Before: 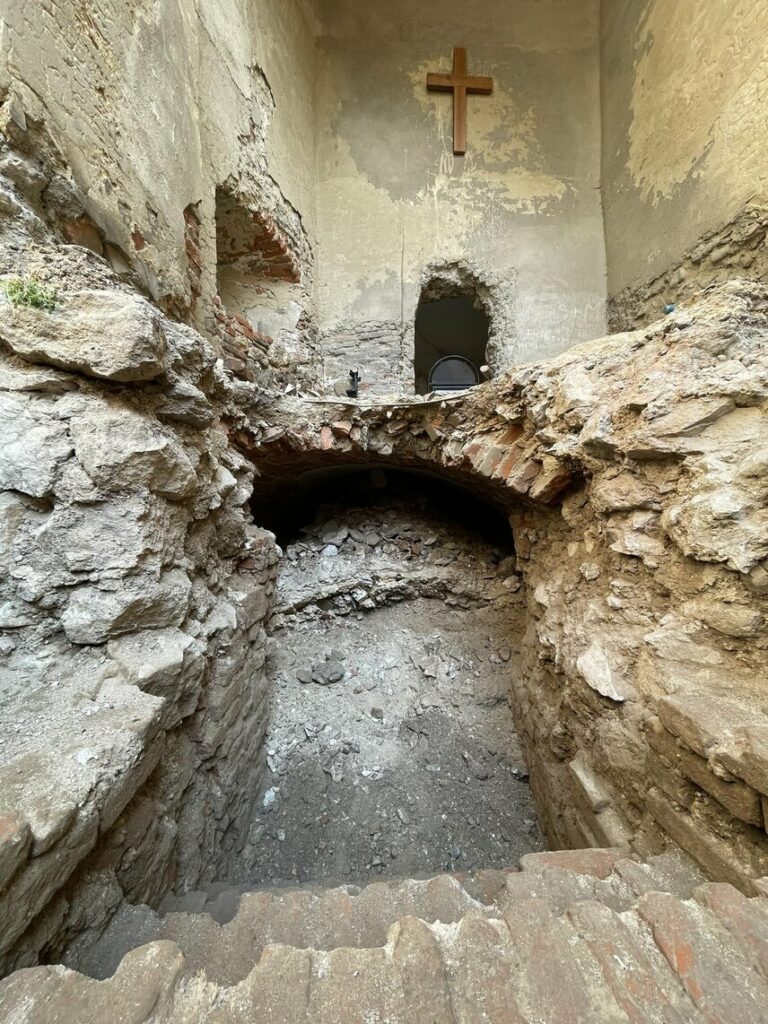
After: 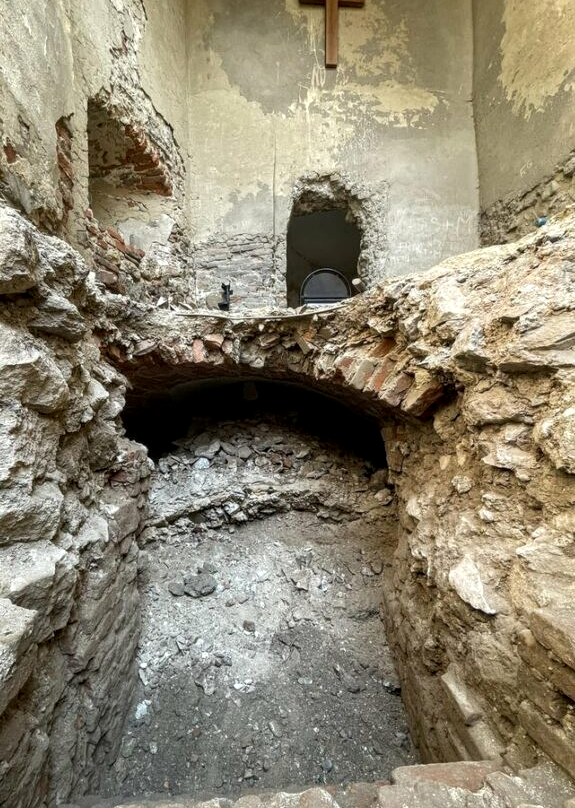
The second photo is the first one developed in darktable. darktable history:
exposure: exposure 0.084 EV, compensate highlight preservation false
crop: left 16.701%, top 8.554%, right 8.387%, bottom 12.509%
local contrast: detail 130%
